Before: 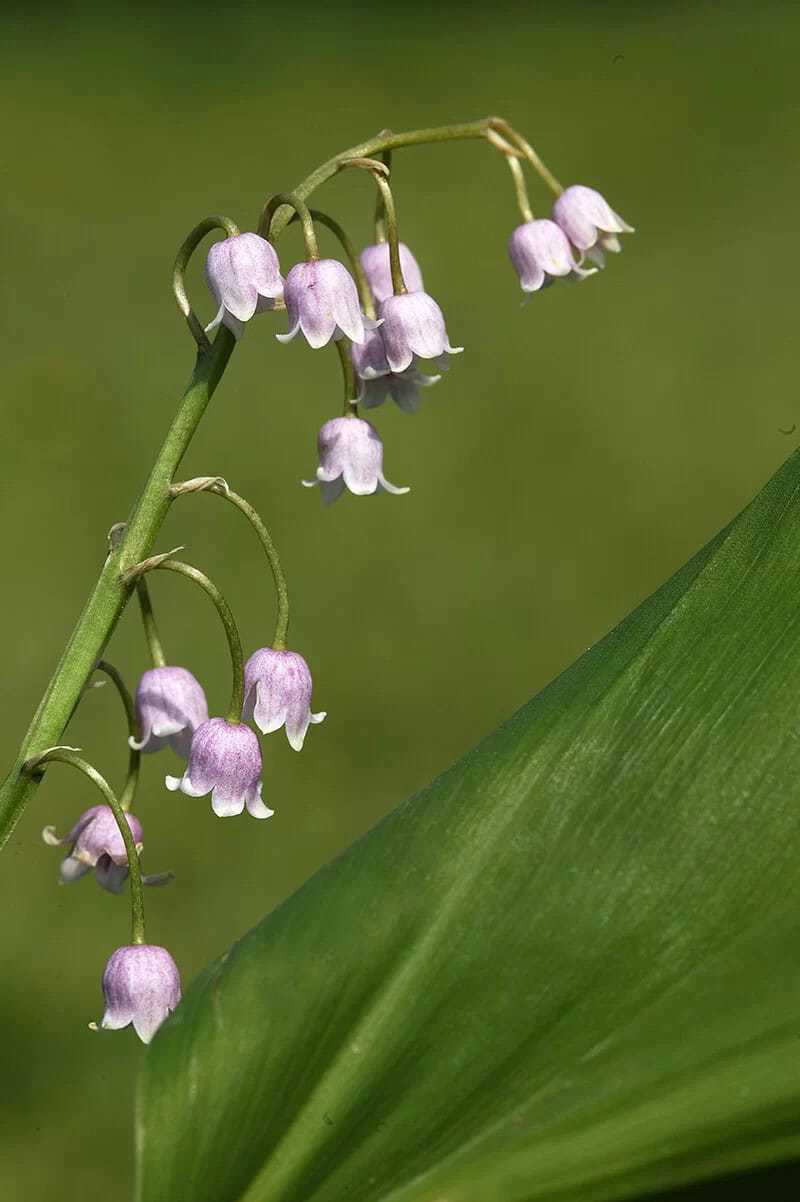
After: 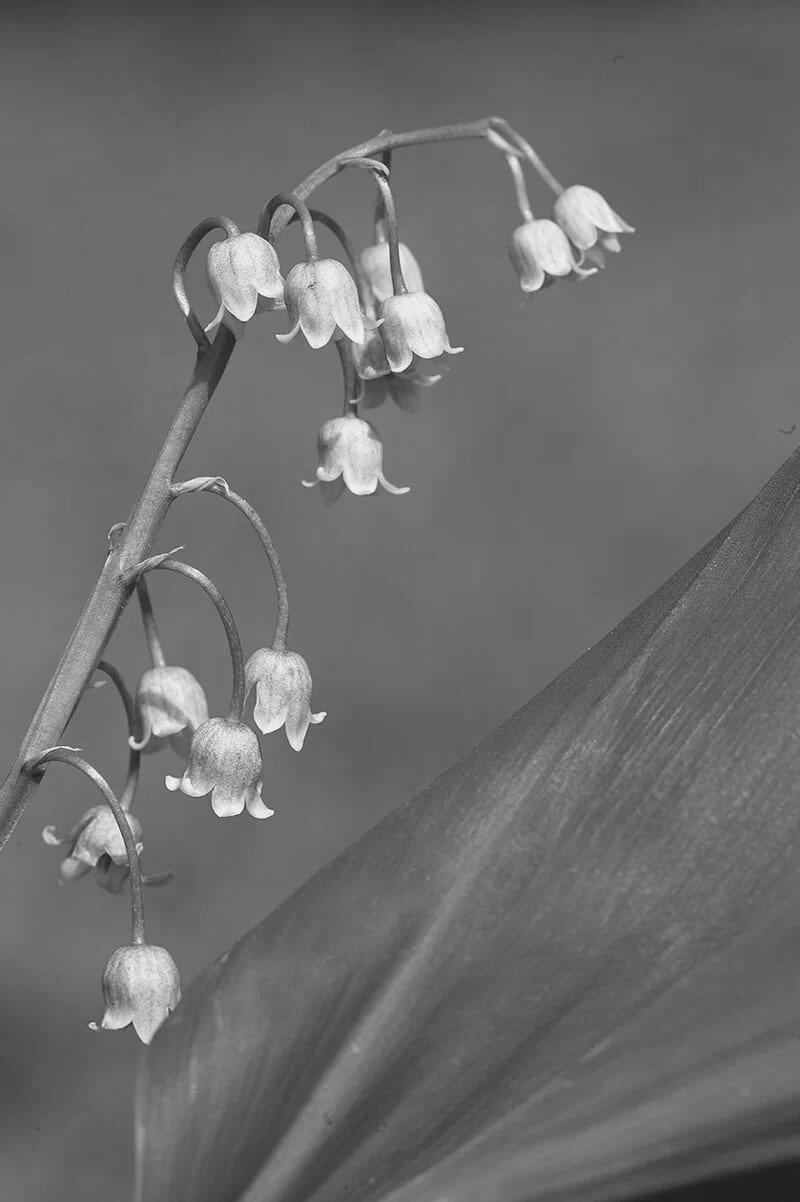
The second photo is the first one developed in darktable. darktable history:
monochrome: a 1.94, b -0.638
bloom: size 13.65%, threshold 98.39%, strength 4.82%
contrast brightness saturation: contrast -0.1, brightness 0.05, saturation 0.08
